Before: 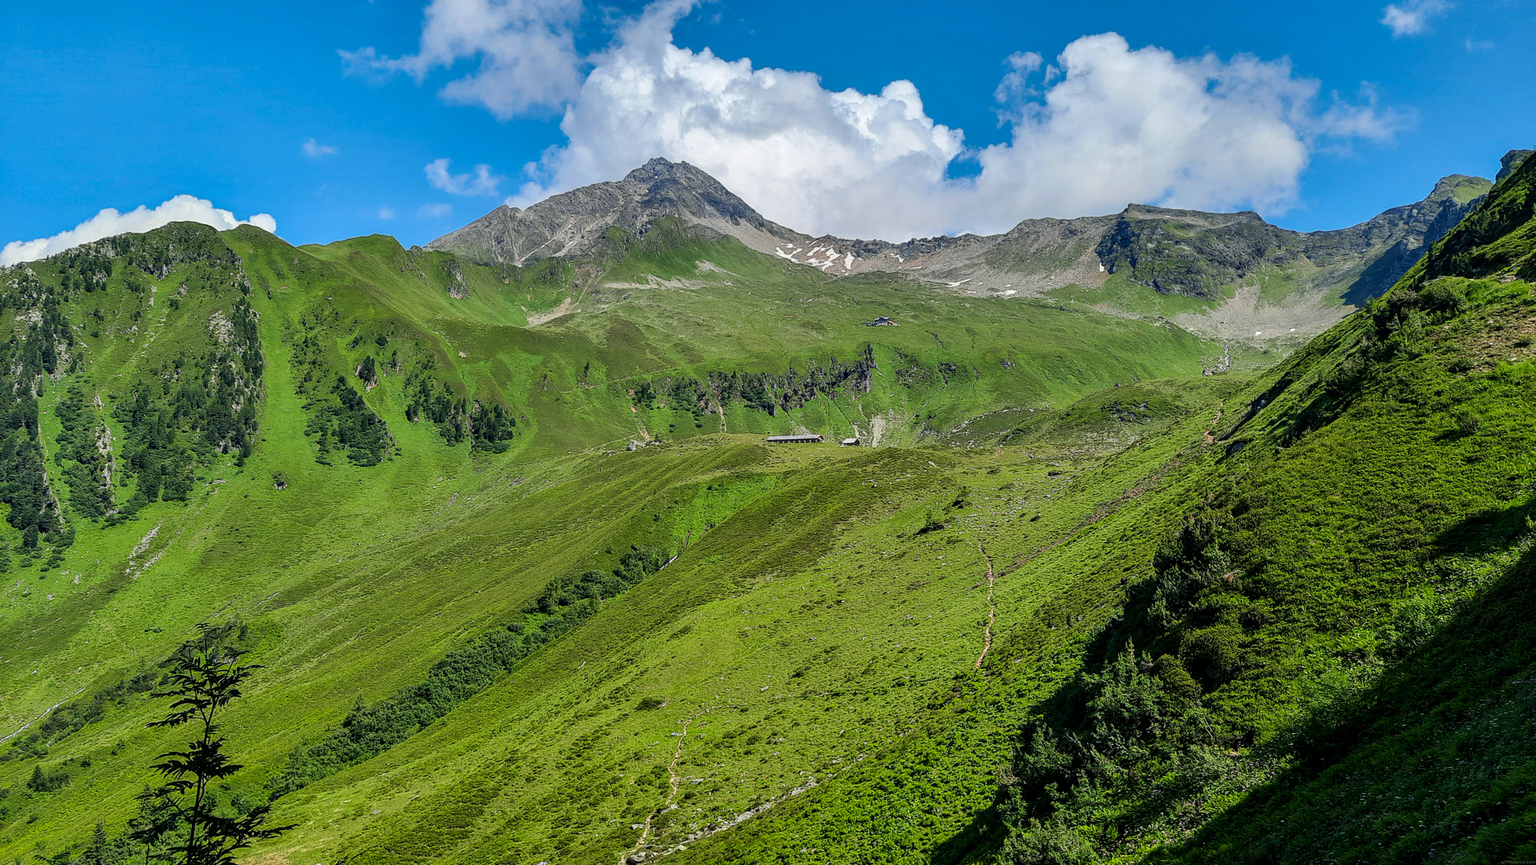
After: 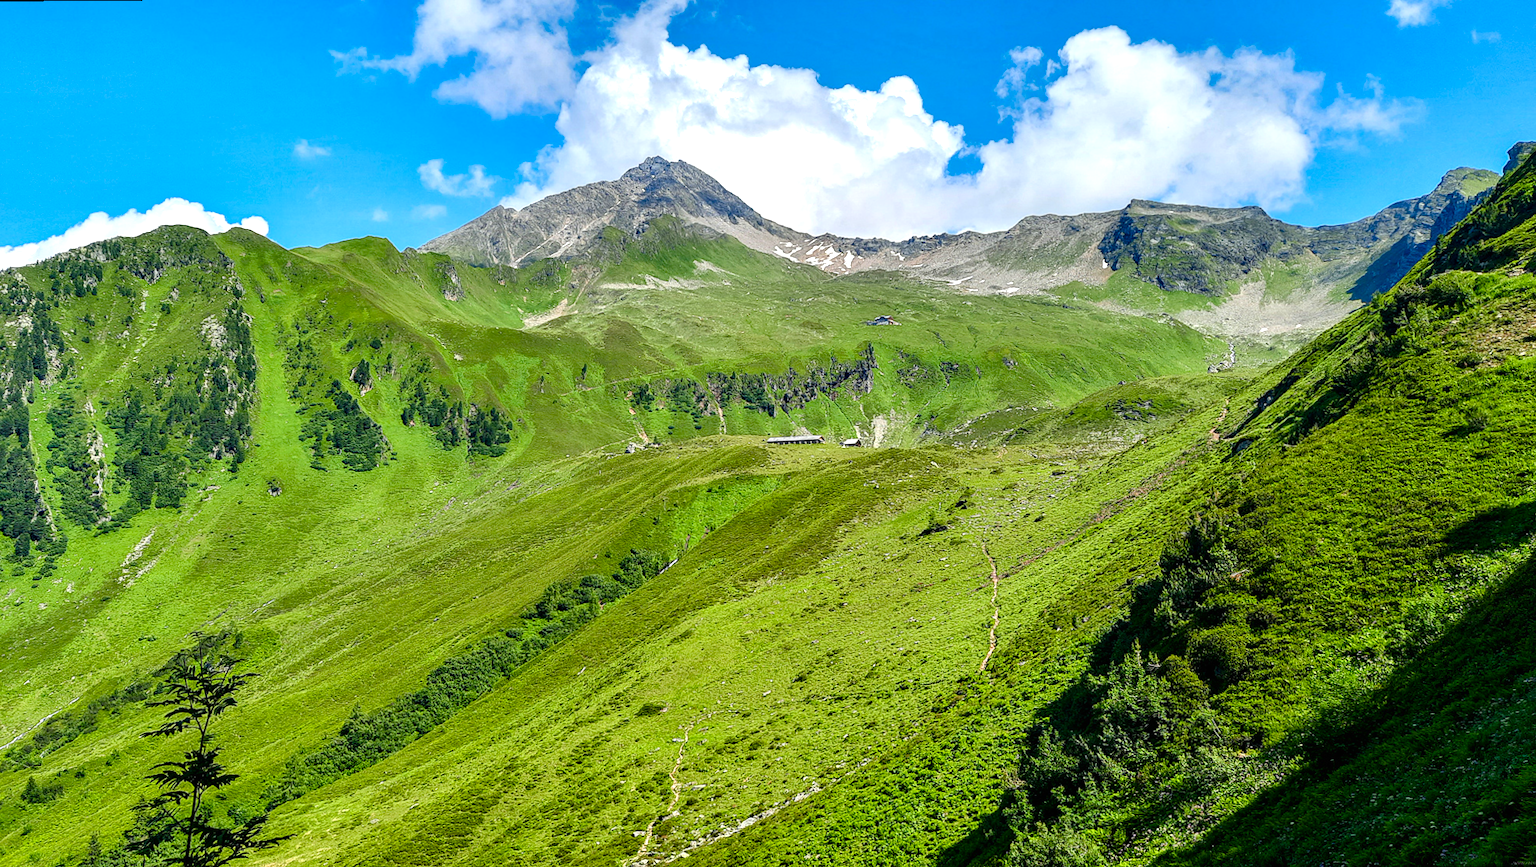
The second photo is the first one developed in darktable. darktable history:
color balance rgb: perceptual saturation grading › global saturation 20%, perceptual saturation grading › highlights -25%, perceptual saturation grading › shadows 50%
rotate and perspective: rotation -0.45°, automatic cropping original format, crop left 0.008, crop right 0.992, crop top 0.012, crop bottom 0.988
exposure: black level correction 0, exposure 0.7 EV, compensate exposure bias true, compensate highlight preservation false
